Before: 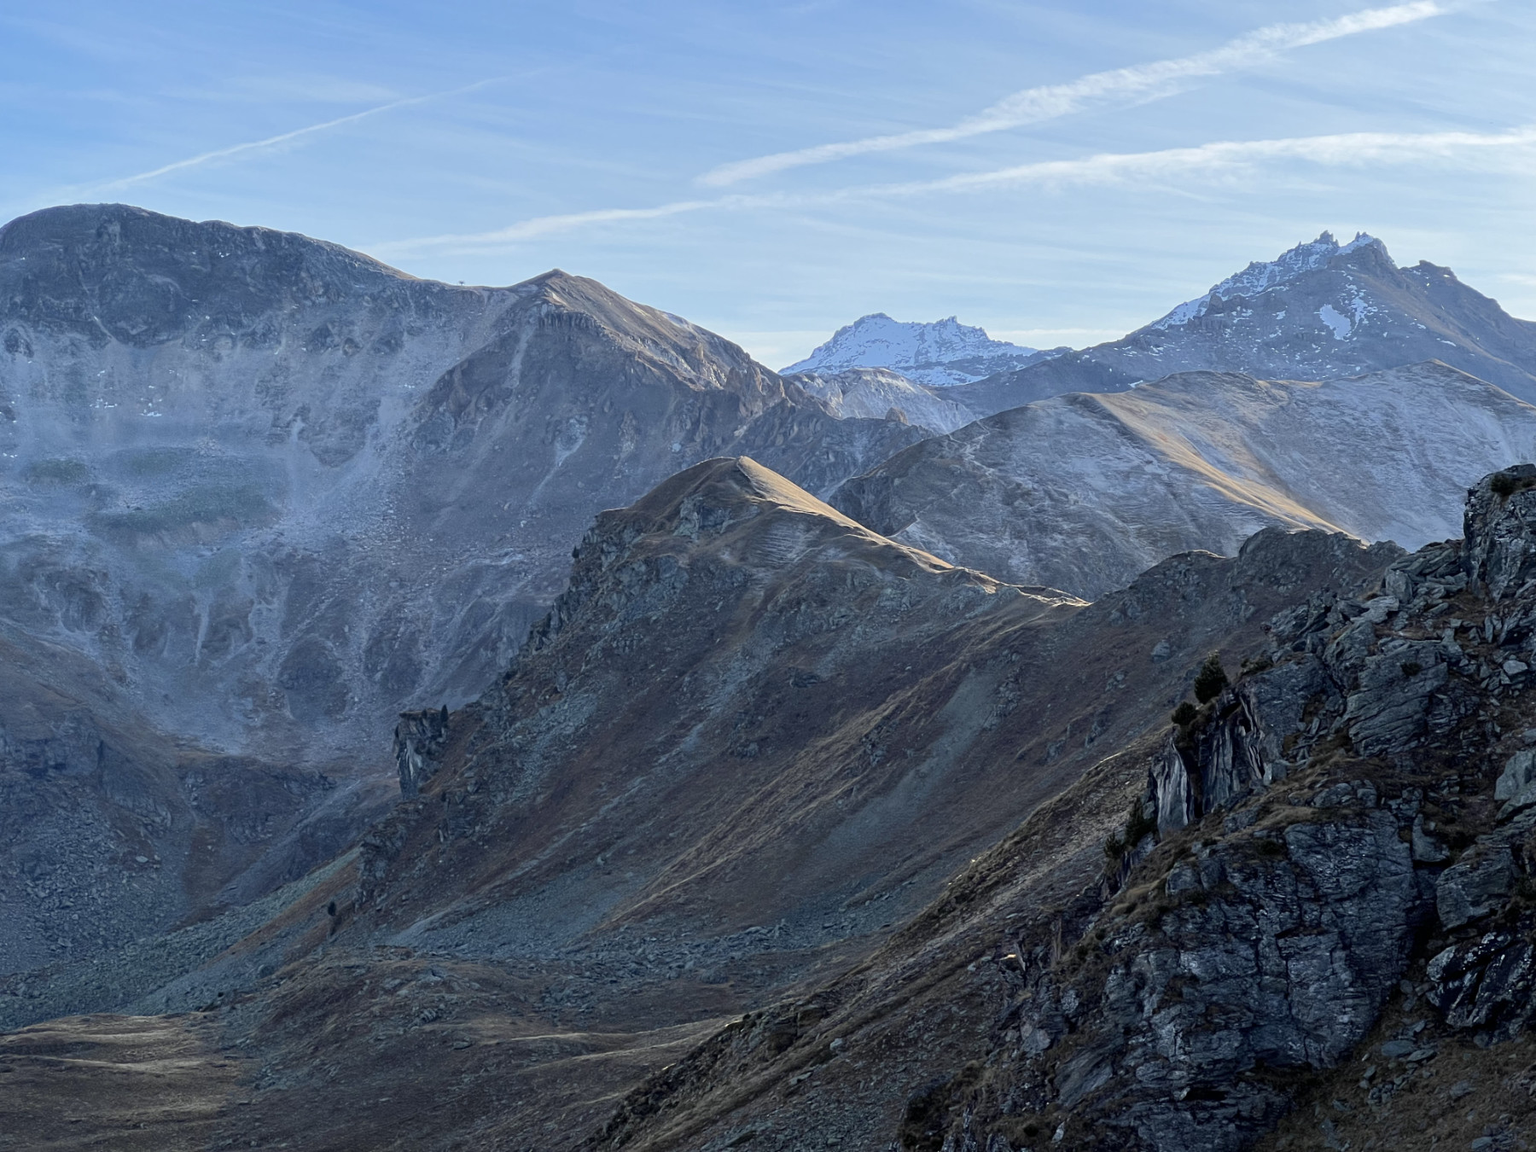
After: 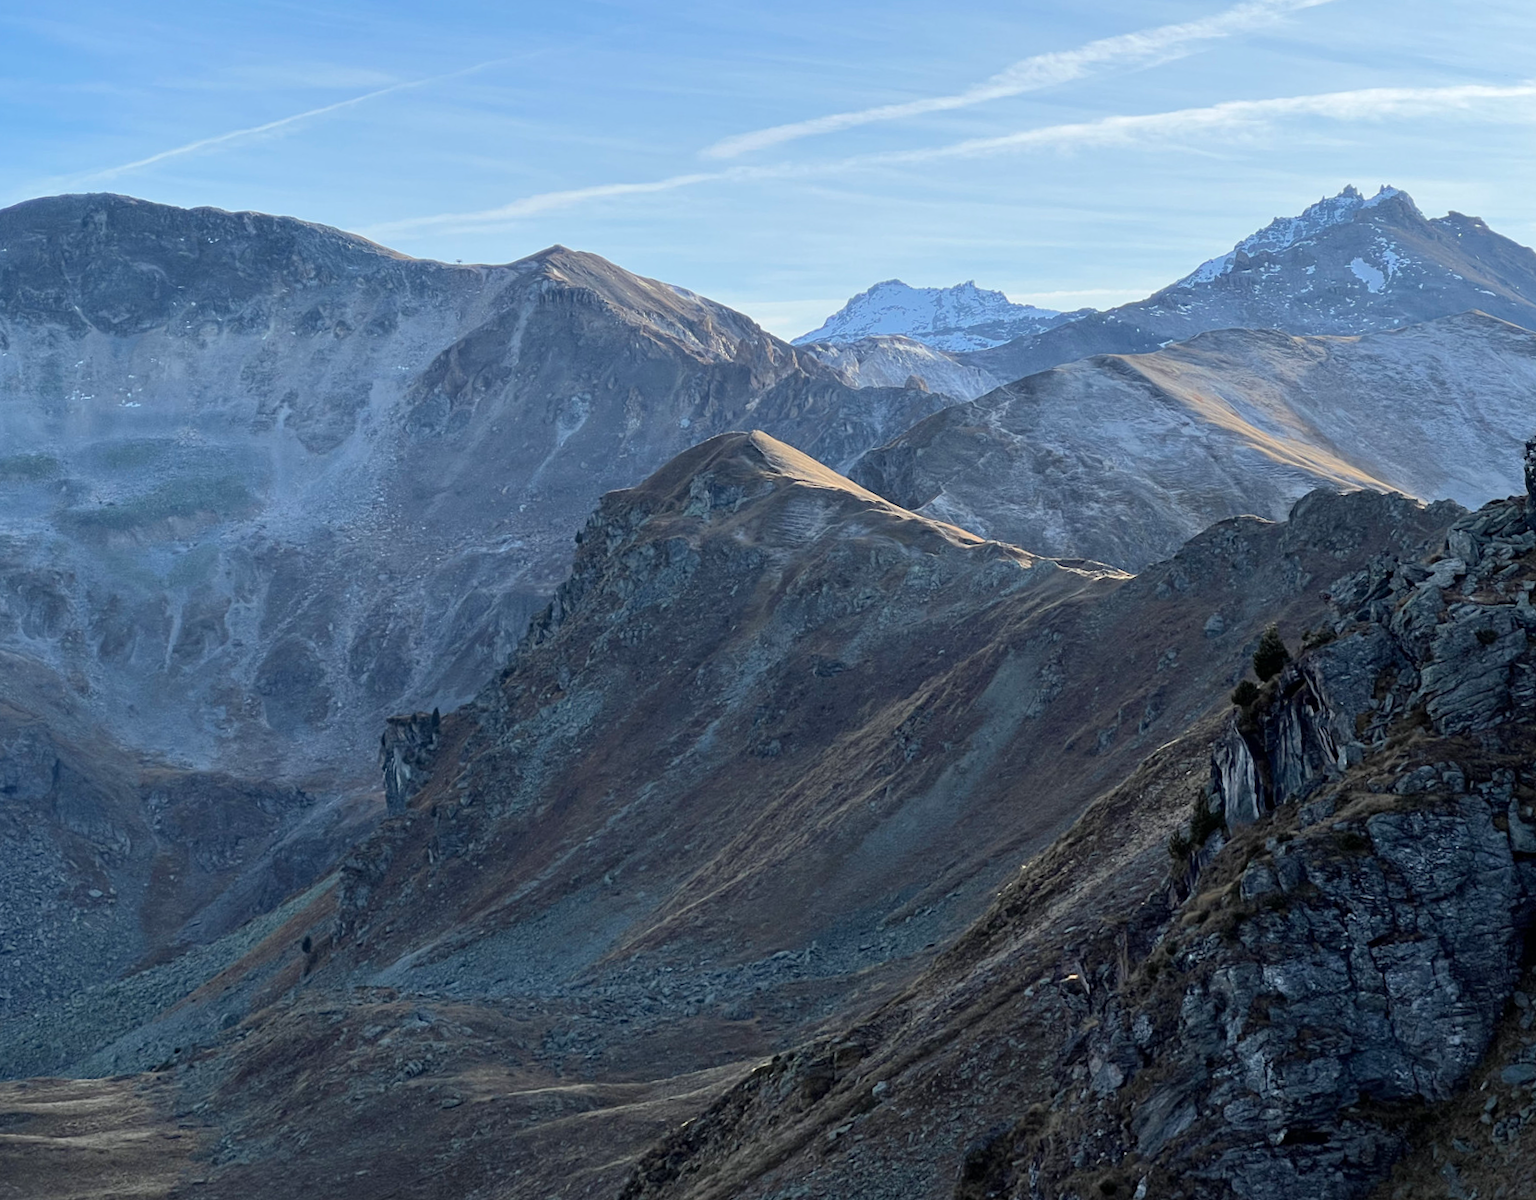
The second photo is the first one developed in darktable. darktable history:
levels: levels [0, 0.492, 0.984]
rotate and perspective: rotation -1.68°, lens shift (vertical) -0.146, crop left 0.049, crop right 0.912, crop top 0.032, crop bottom 0.96
